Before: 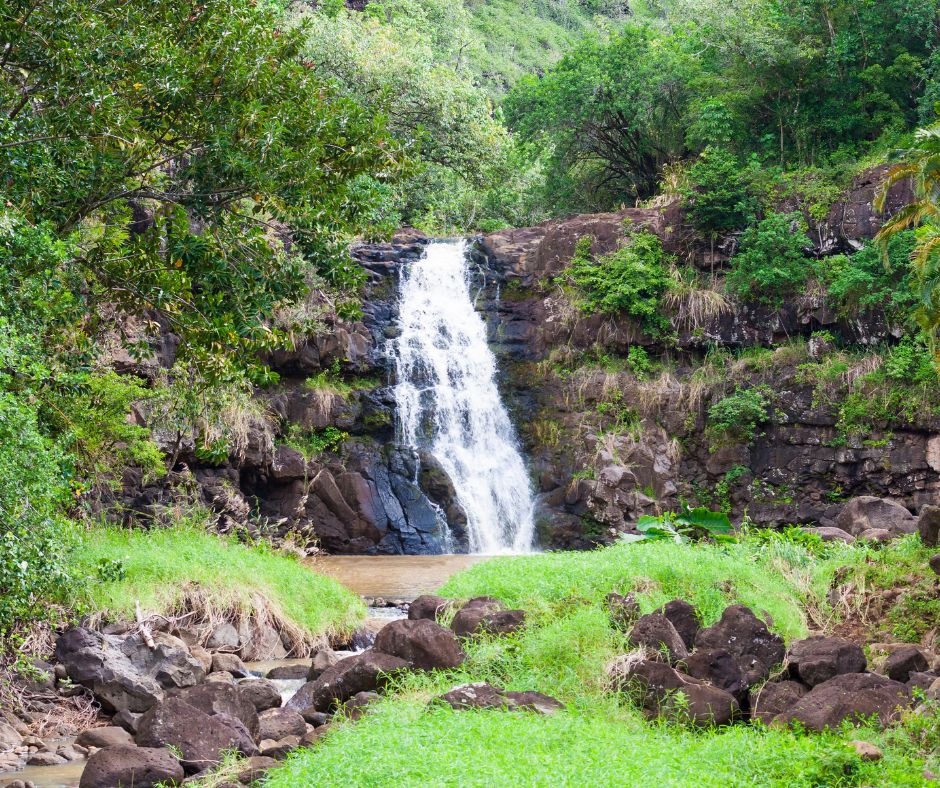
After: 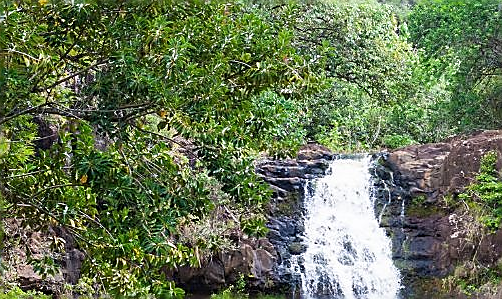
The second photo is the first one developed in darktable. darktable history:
crop: left 10.187%, top 10.699%, right 36.381%, bottom 51.342%
sharpen: radius 1.381, amount 1.262, threshold 0.618
